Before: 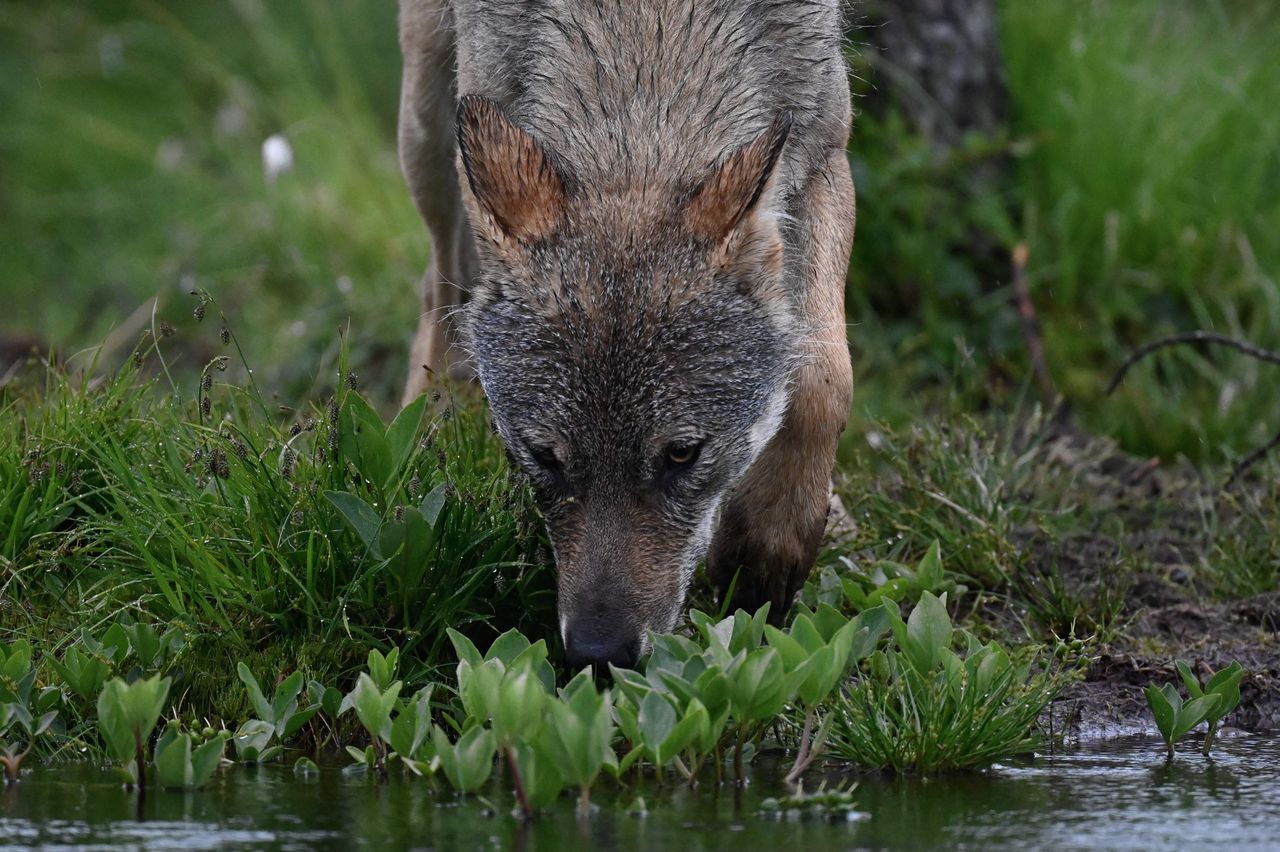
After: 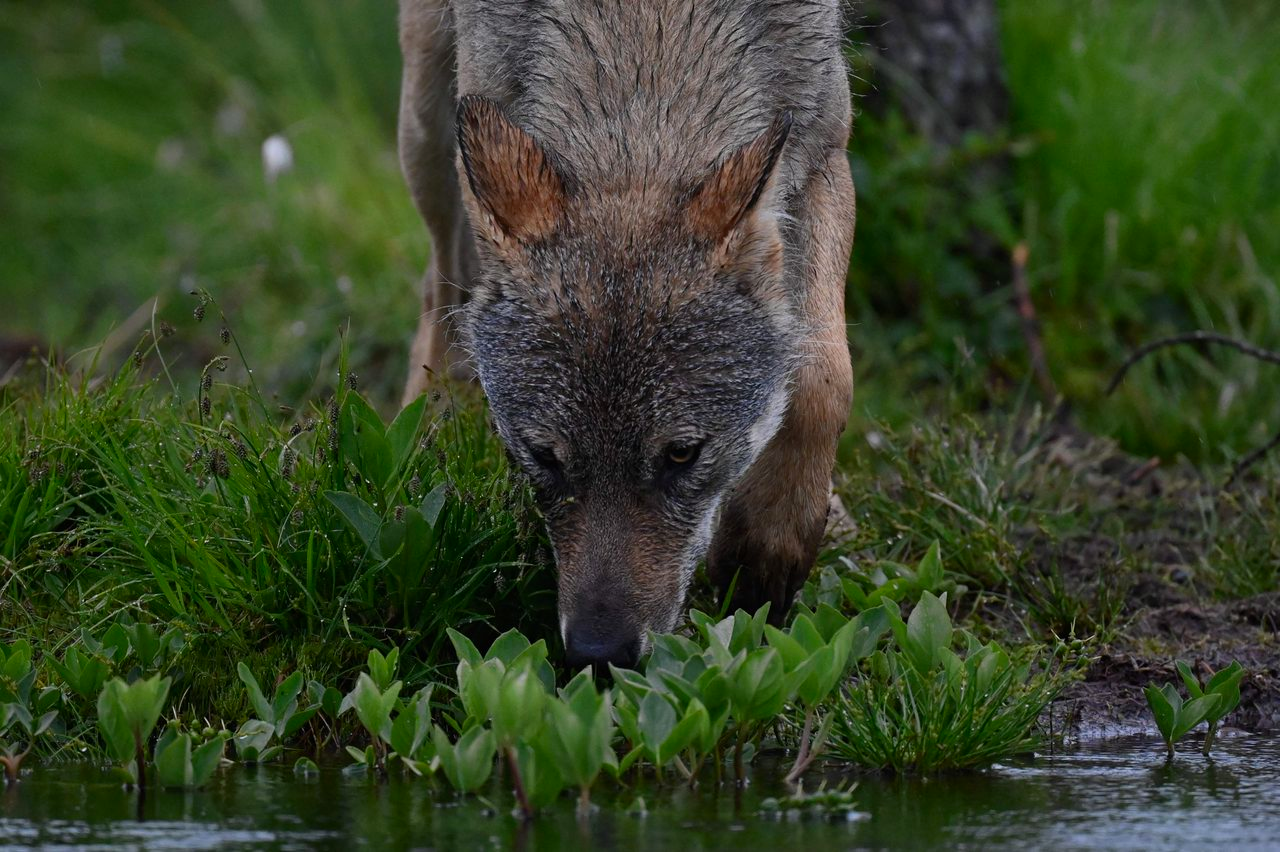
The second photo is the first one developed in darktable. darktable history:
exposure: exposure -0.492 EV, compensate exposure bias true, compensate highlight preservation false
color correction: highlights b* -0.016, saturation 1.28
